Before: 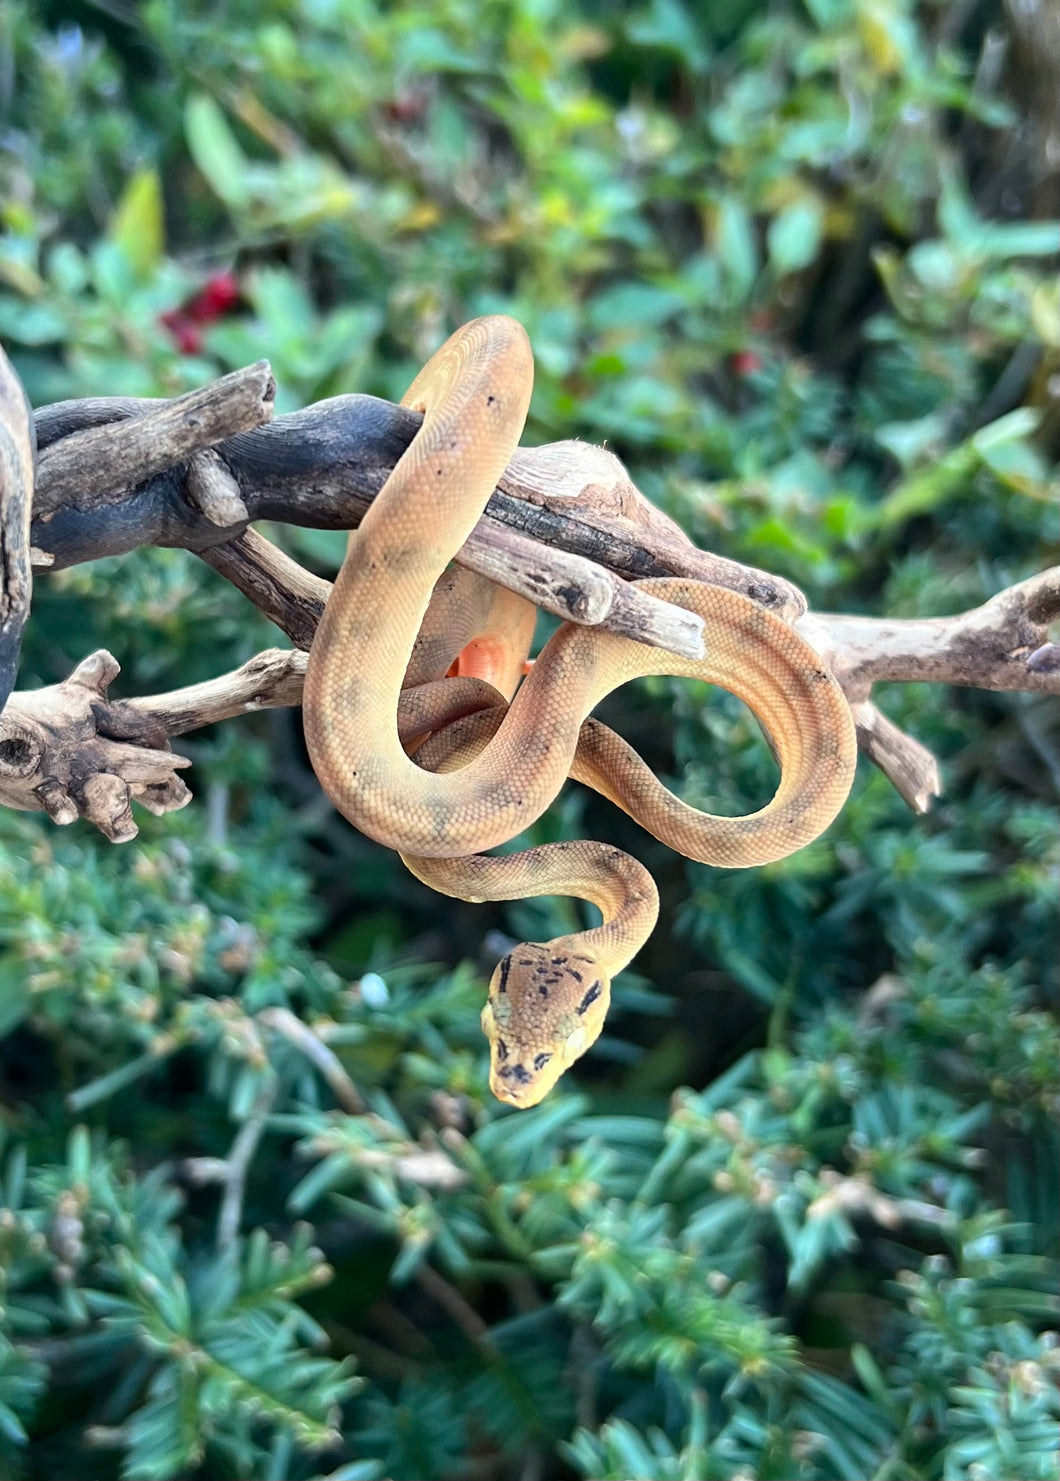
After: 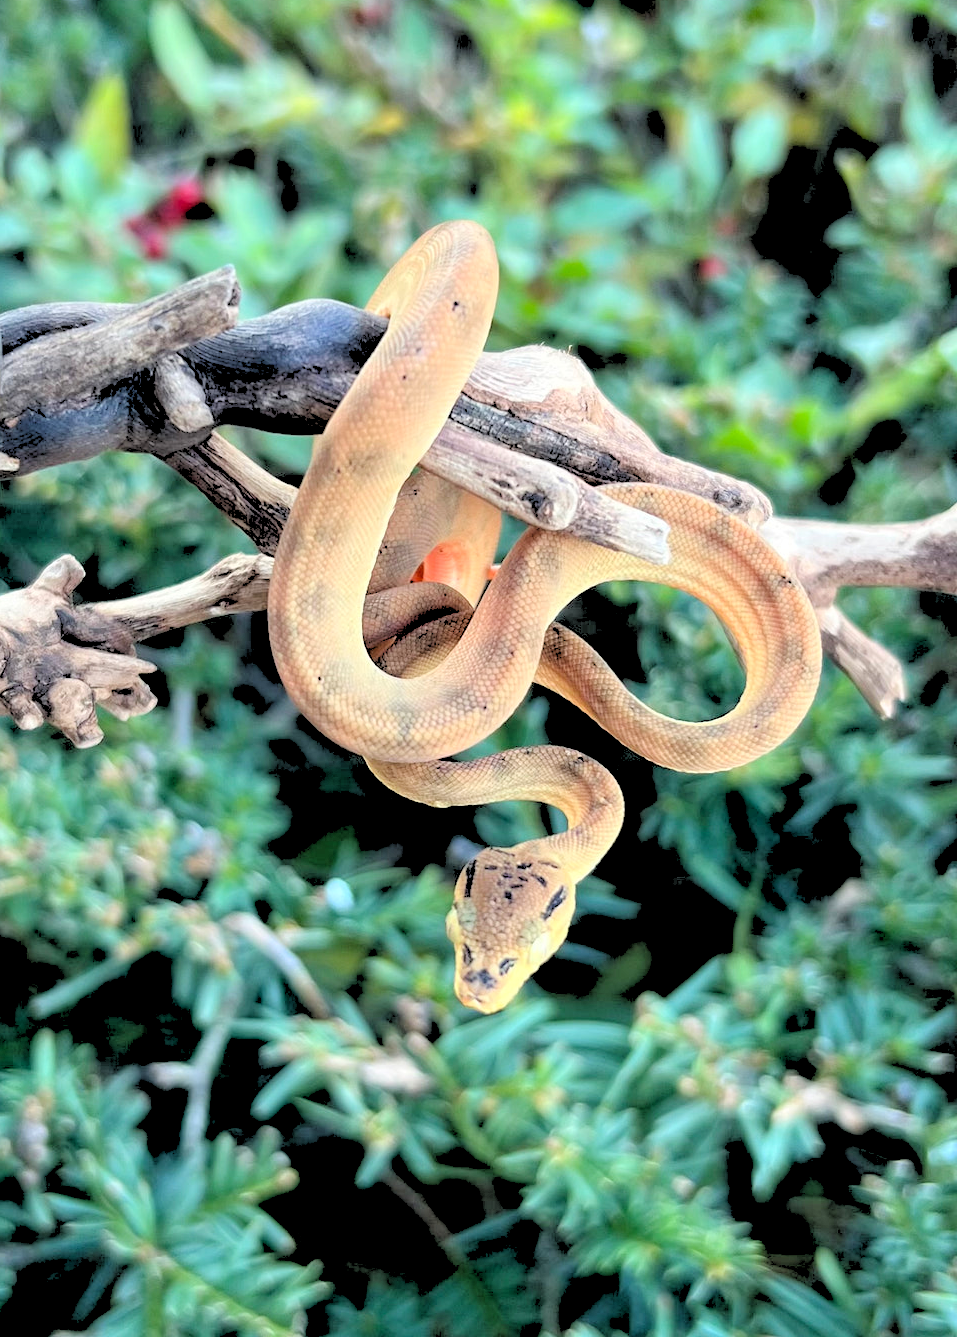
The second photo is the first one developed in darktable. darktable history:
rgb levels: levels [[0.027, 0.429, 0.996], [0, 0.5, 1], [0, 0.5, 1]]
crop: left 3.305%, top 6.436%, right 6.389%, bottom 3.258%
white balance: red 1, blue 1
